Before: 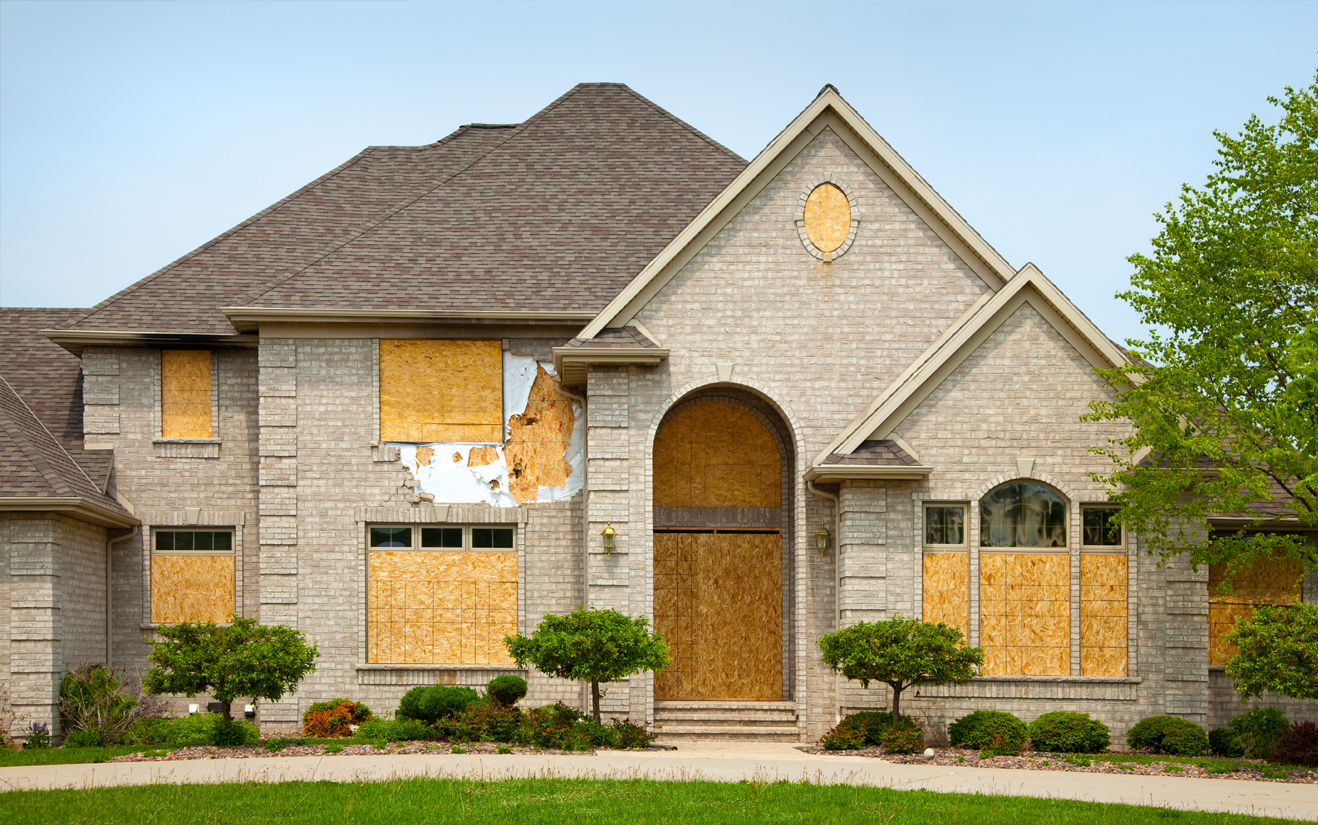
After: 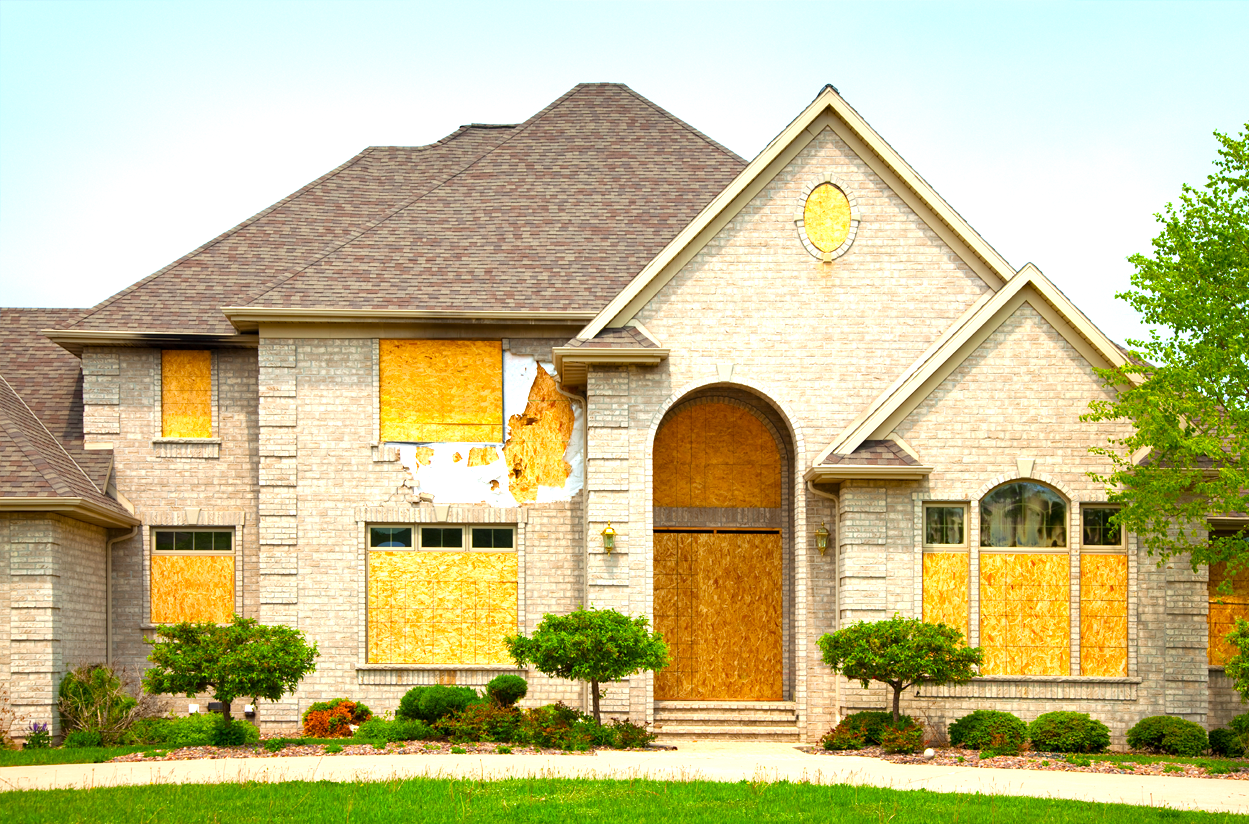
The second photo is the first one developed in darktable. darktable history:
crop and rotate: right 5.167%
exposure: exposure 0.766 EV, compensate highlight preservation false
color correction: saturation 1.34
